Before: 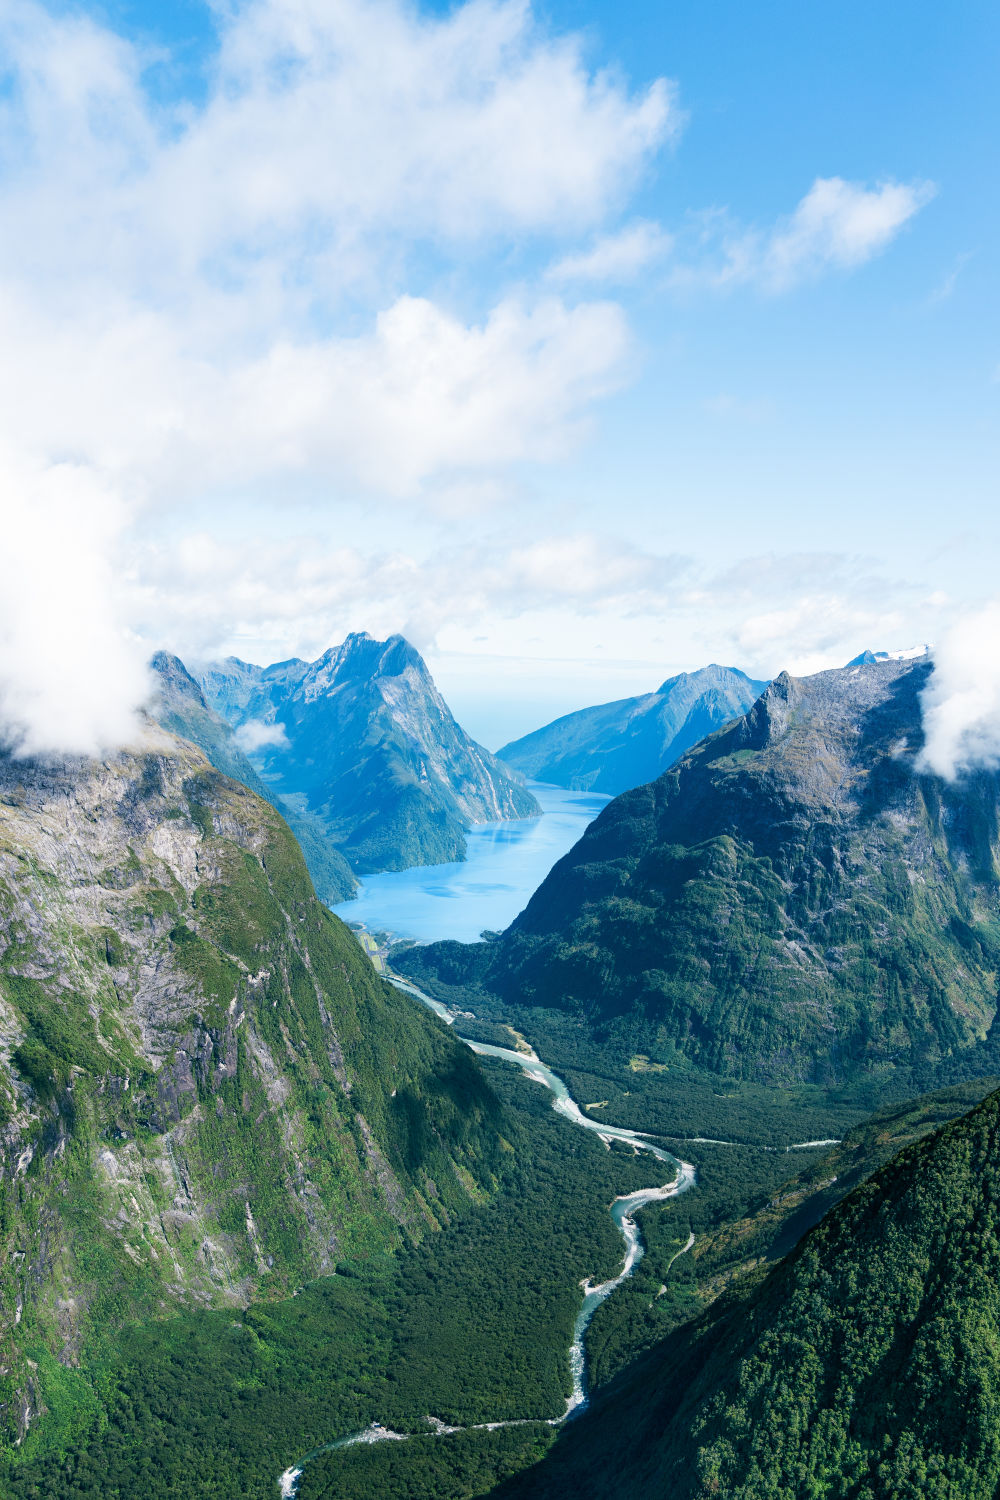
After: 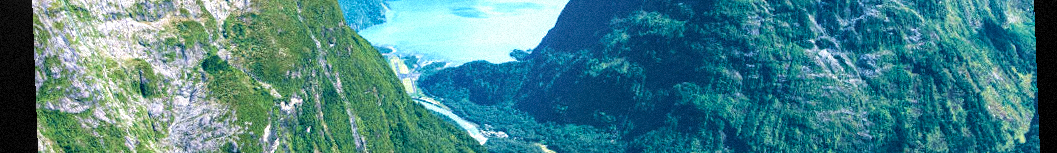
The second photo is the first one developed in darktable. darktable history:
exposure: black level correction 0, exposure 0.7 EV, compensate exposure bias true, compensate highlight preservation false
crop and rotate: top 59.084%, bottom 30.916%
grain: mid-tones bias 0%
local contrast: on, module defaults
rotate and perspective: rotation -2.22°, lens shift (horizontal) -0.022, automatic cropping off
velvia: strength 45%
